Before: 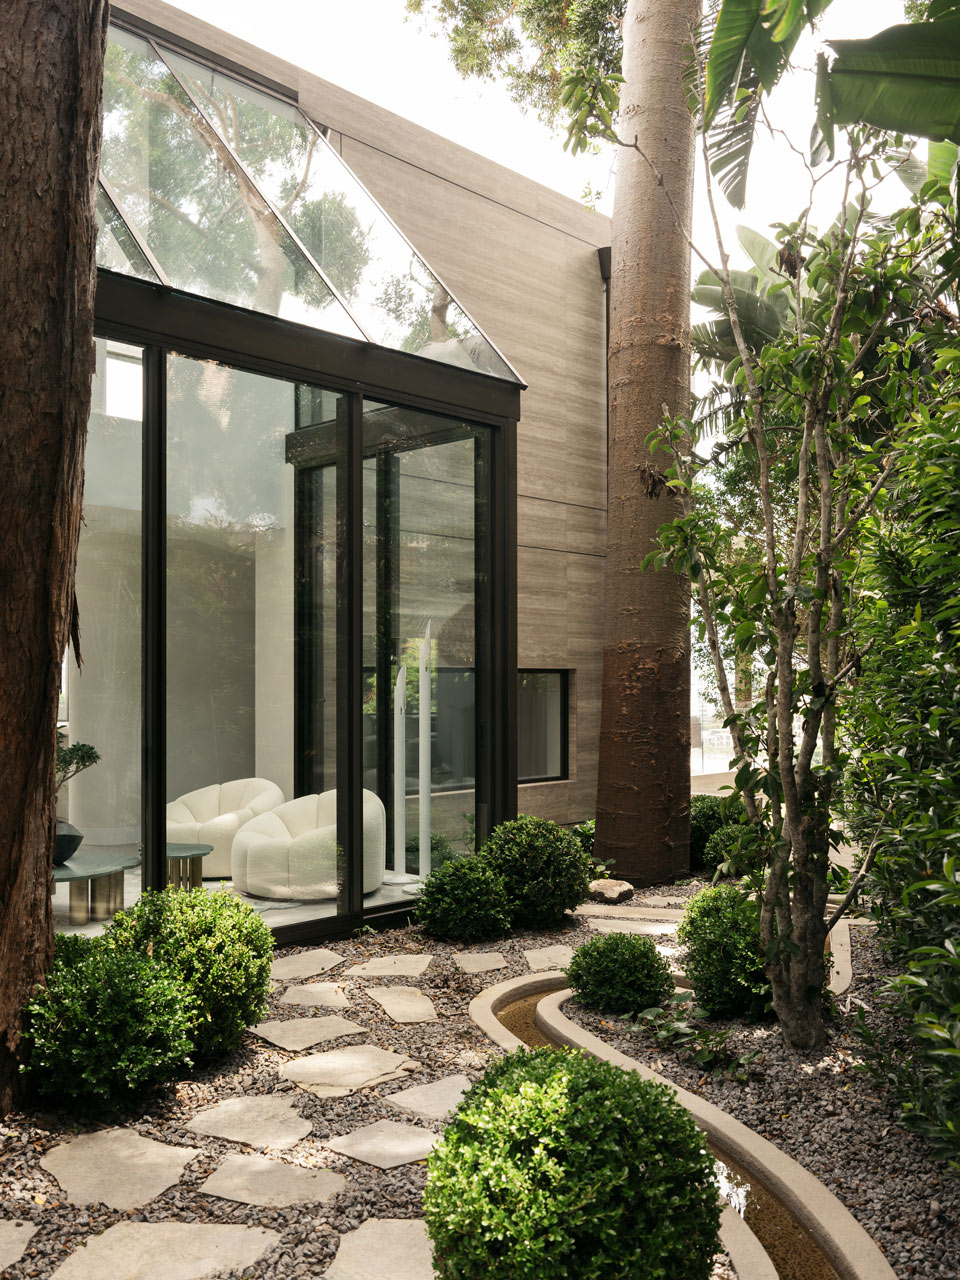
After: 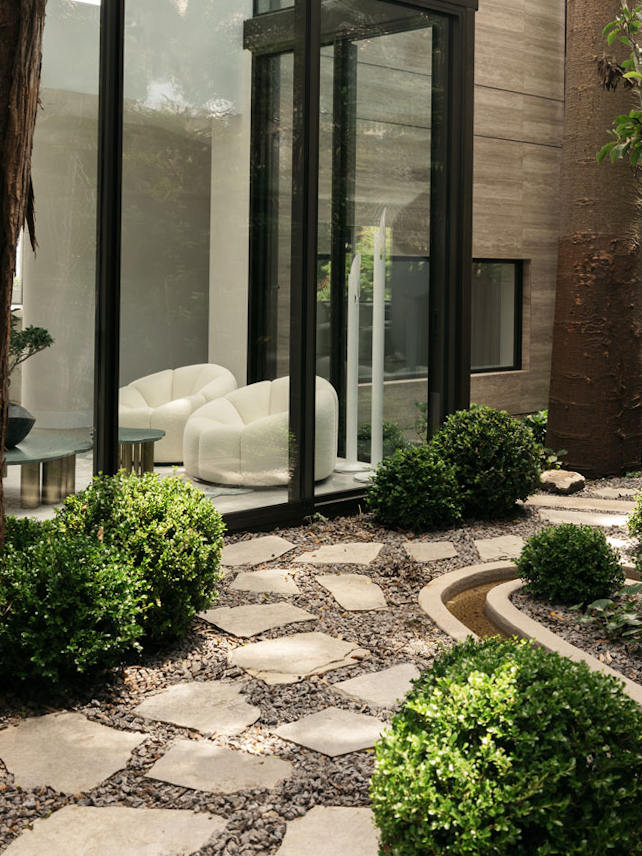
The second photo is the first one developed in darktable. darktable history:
crop and rotate: angle -0.82°, left 3.85%, top 31.828%, right 27.992%
tone equalizer: on, module defaults
